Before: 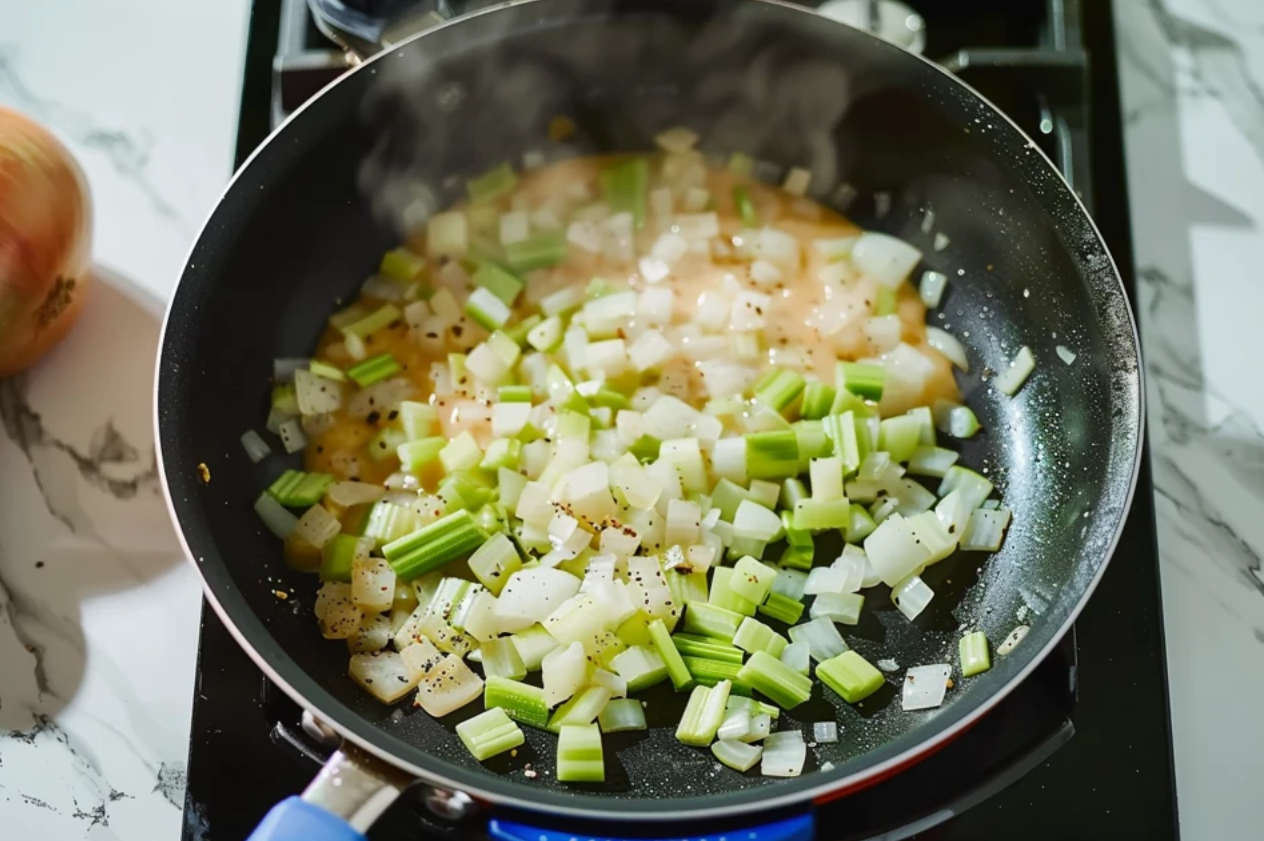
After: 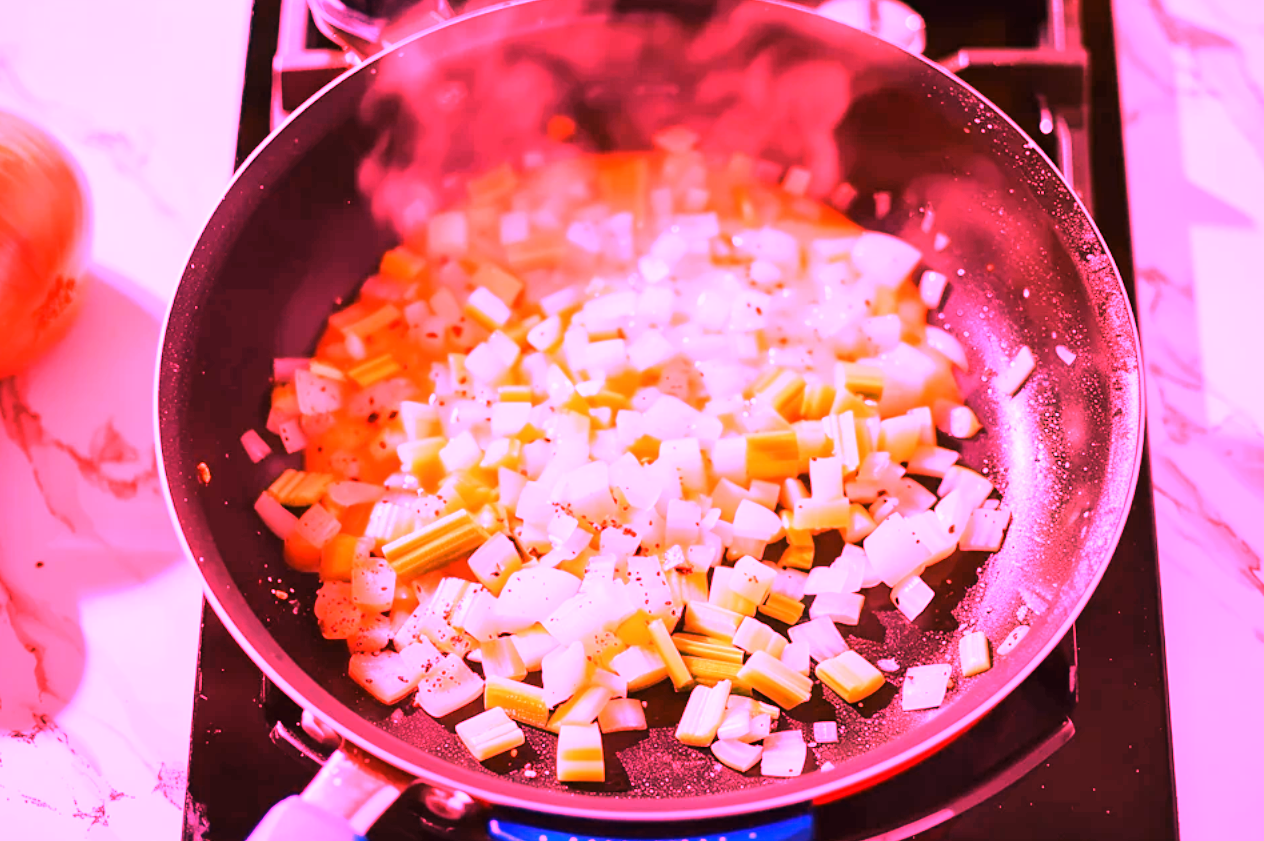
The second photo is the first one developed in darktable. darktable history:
white balance: red 4.26, blue 1.802
tone curve: curves: ch0 [(0, 0) (0.08, 0.056) (0.4, 0.4) (0.6, 0.612) (0.92, 0.924) (1, 1)], color space Lab, linked channels, preserve colors none
